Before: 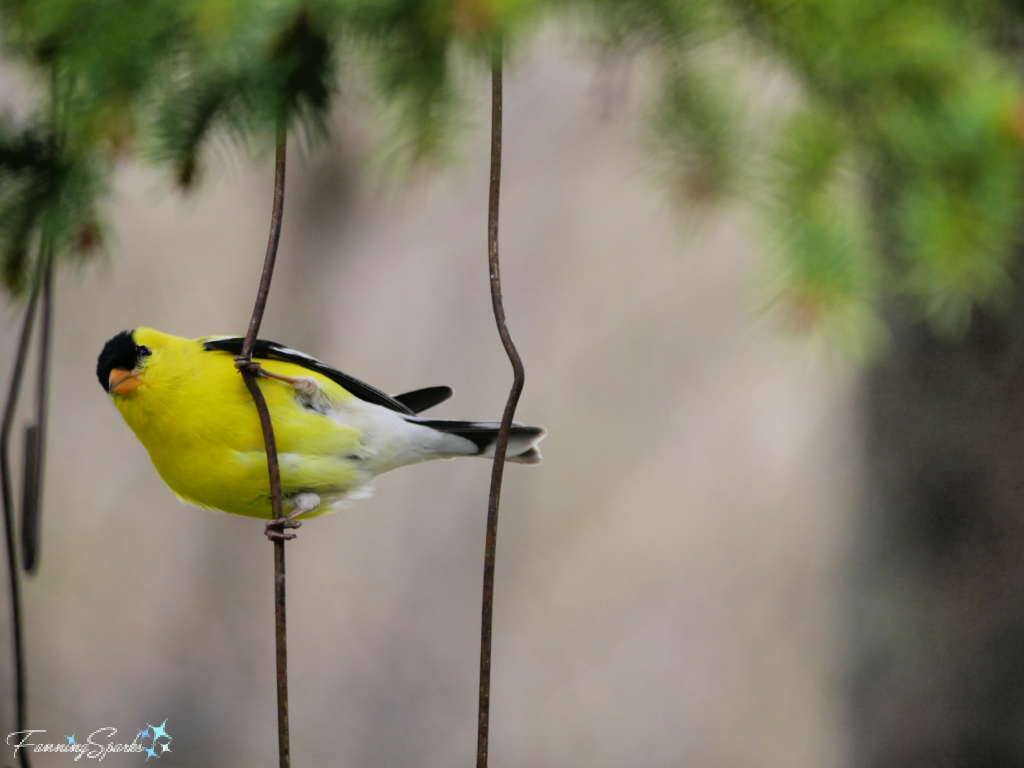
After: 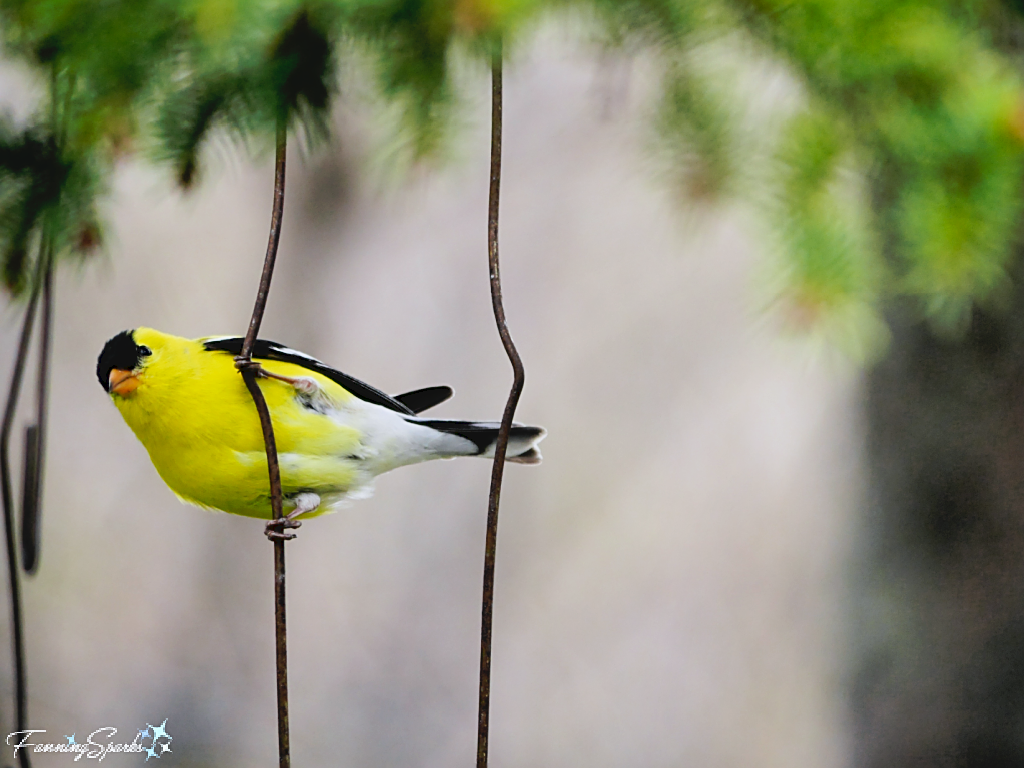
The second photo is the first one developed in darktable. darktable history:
sharpen: on, module defaults
tone curve: curves: ch0 [(0, 0) (0.003, 0.047) (0.011, 0.051) (0.025, 0.051) (0.044, 0.057) (0.069, 0.068) (0.1, 0.076) (0.136, 0.108) (0.177, 0.166) (0.224, 0.229) (0.277, 0.299) (0.335, 0.364) (0.399, 0.46) (0.468, 0.553) (0.543, 0.639) (0.623, 0.724) (0.709, 0.808) (0.801, 0.886) (0.898, 0.954) (1, 1)], preserve colors none
white balance: red 0.974, blue 1.044
